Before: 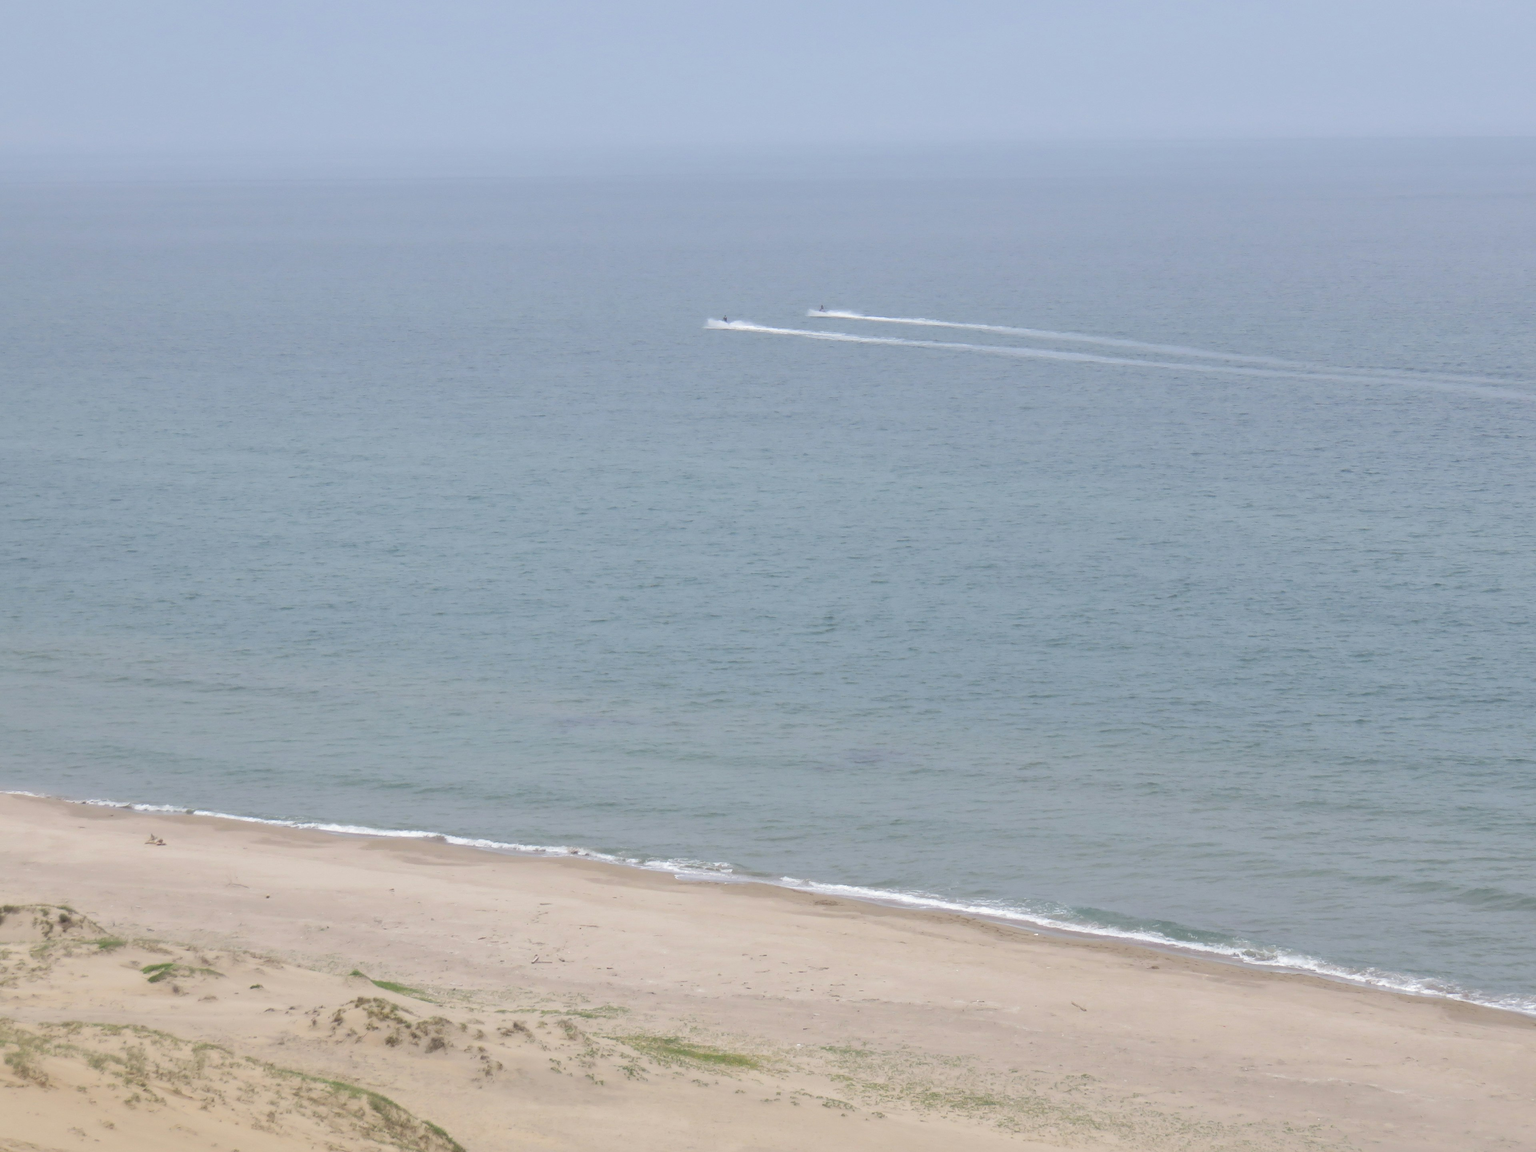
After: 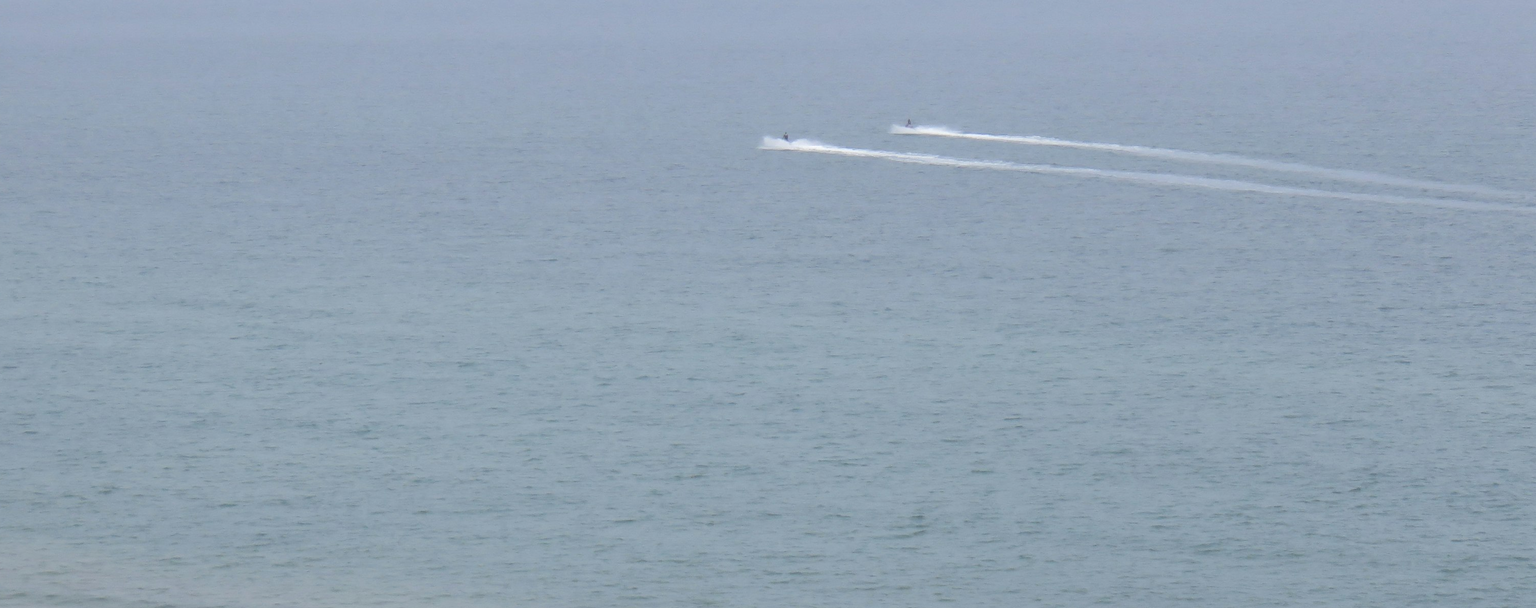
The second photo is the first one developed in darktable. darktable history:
crop: left 7.036%, top 18.398%, right 14.379%, bottom 40.043%
tone equalizer: on, module defaults
